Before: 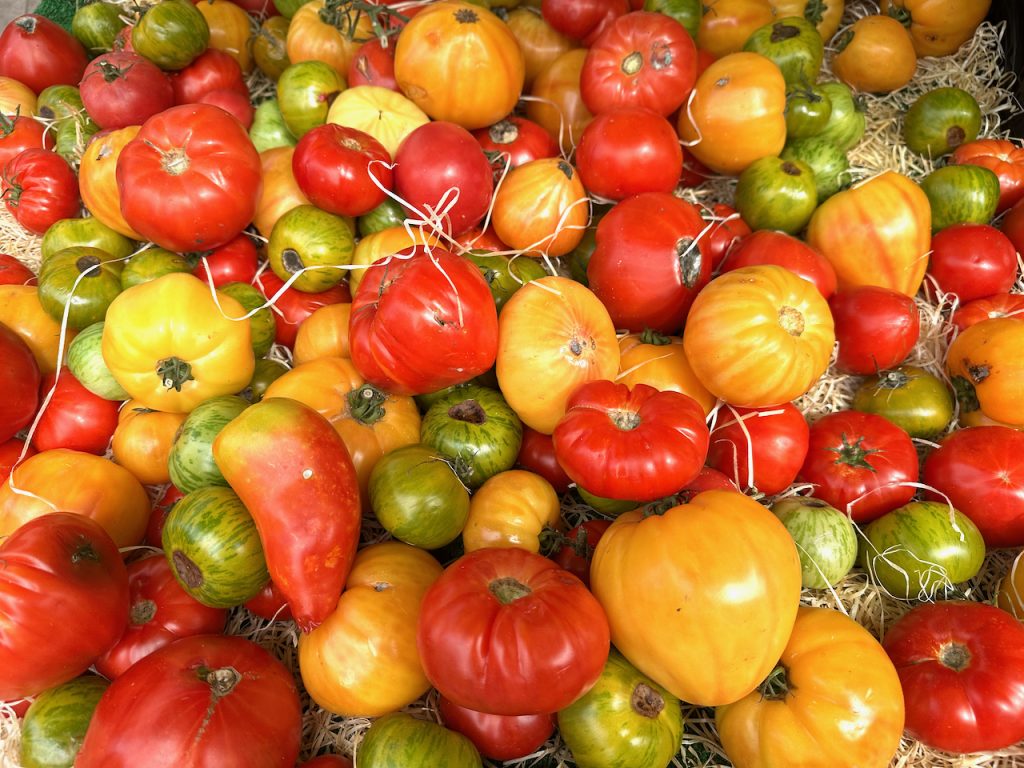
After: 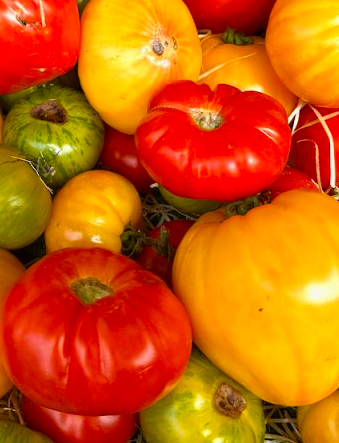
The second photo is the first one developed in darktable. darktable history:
crop: left 40.878%, top 39.176%, right 25.993%, bottom 3.081%
velvia: strength 32%, mid-tones bias 0.2
